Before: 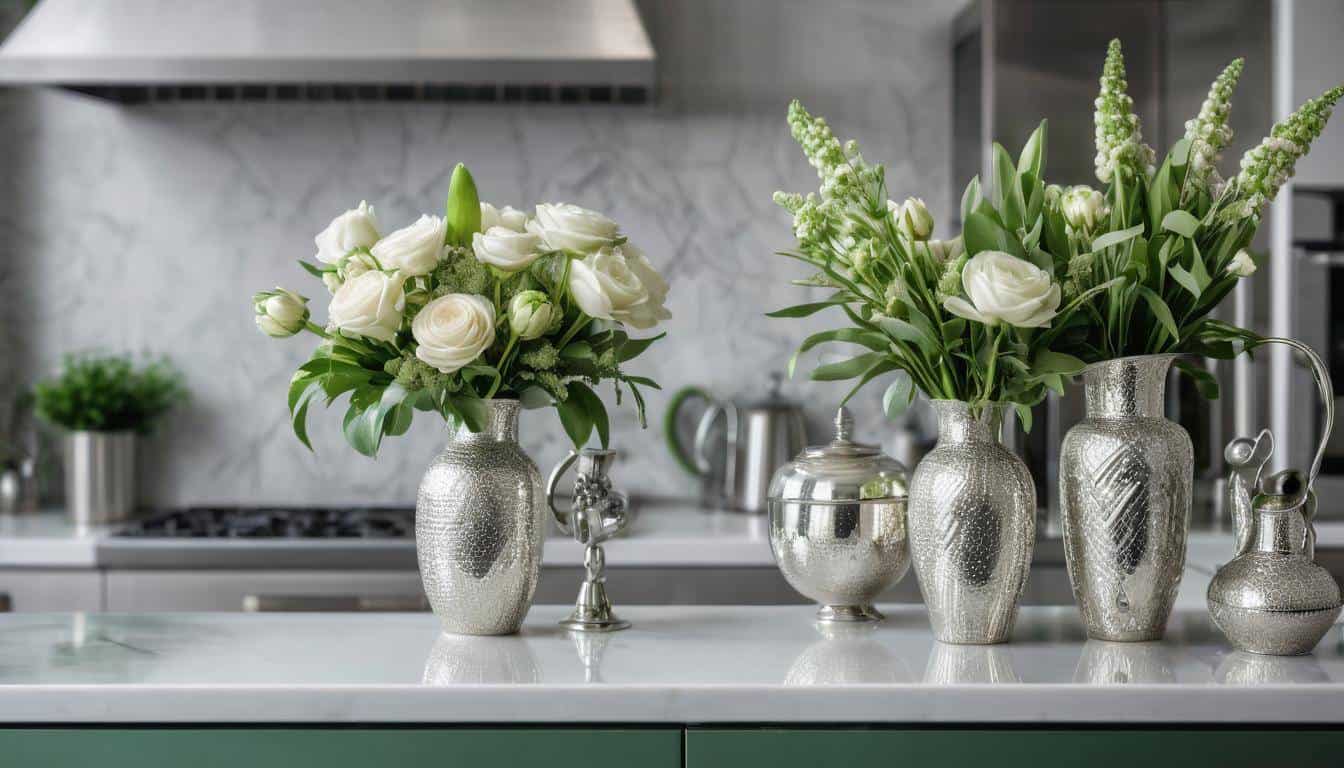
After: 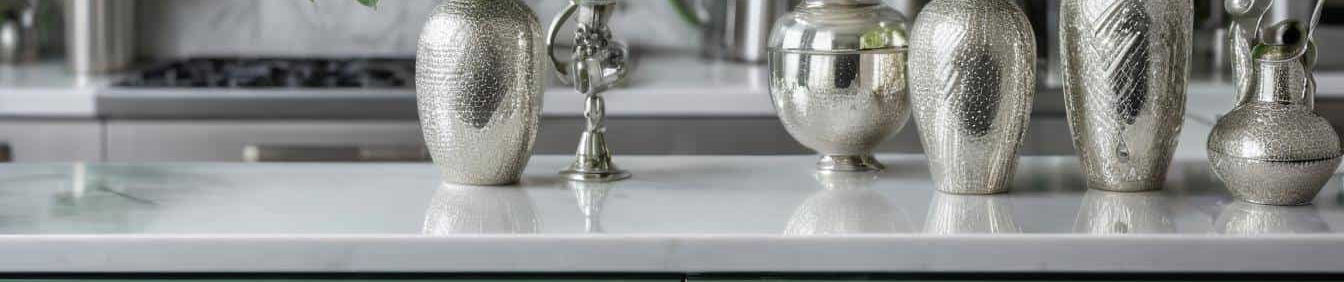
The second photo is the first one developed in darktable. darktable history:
crop and rotate: top 58.64%, bottom 4.604%
